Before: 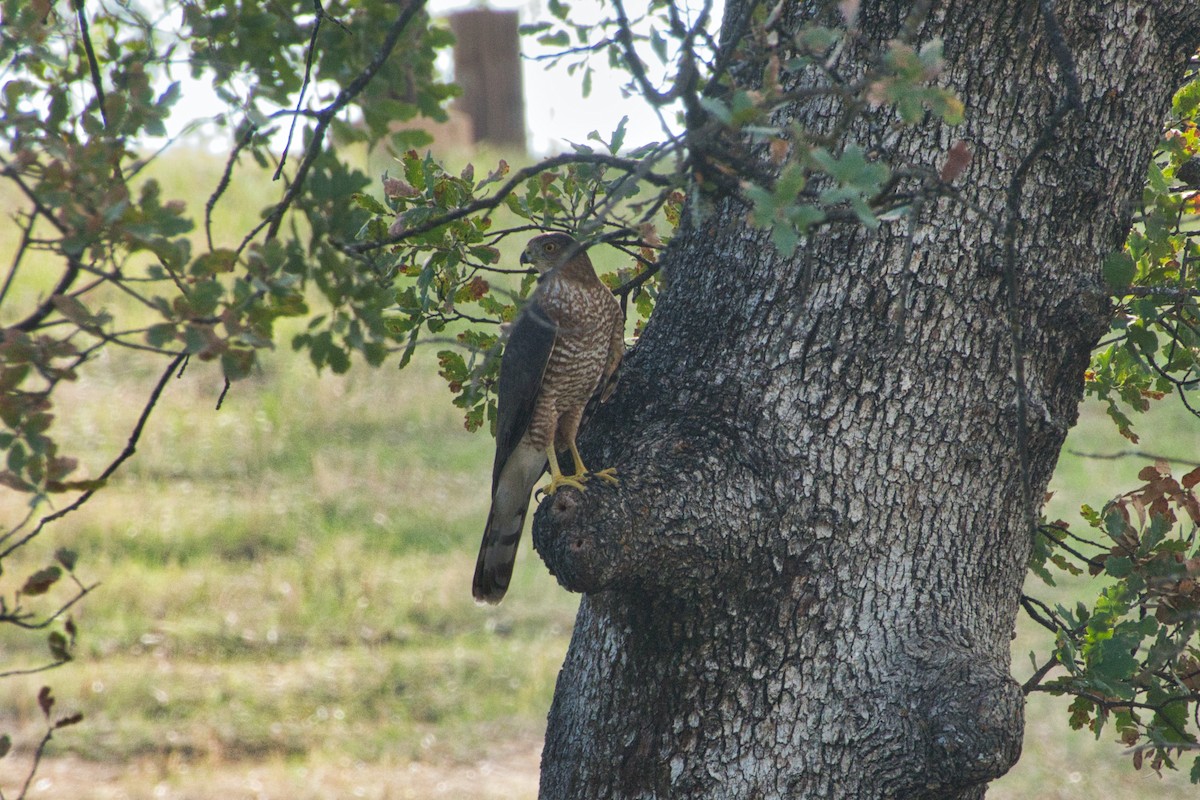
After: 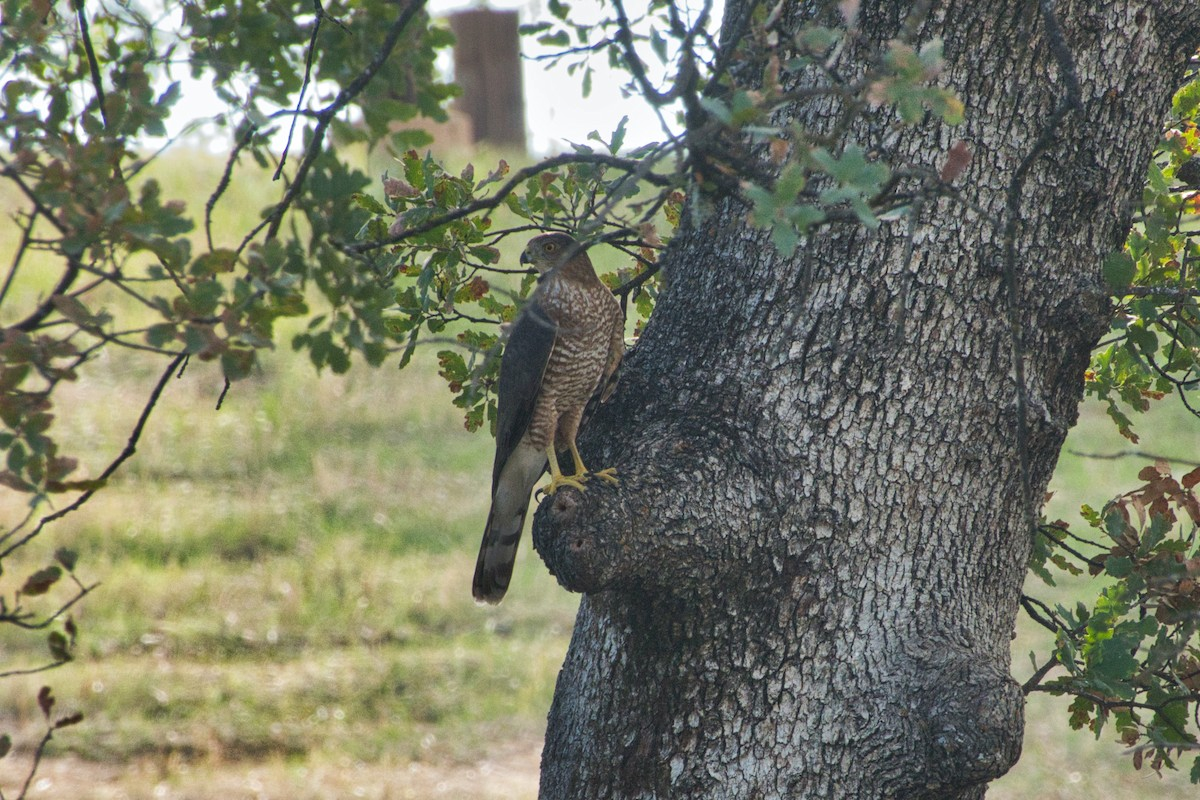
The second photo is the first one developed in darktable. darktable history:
shadows and highlights: low approximation 0.01, soften with gaussian
